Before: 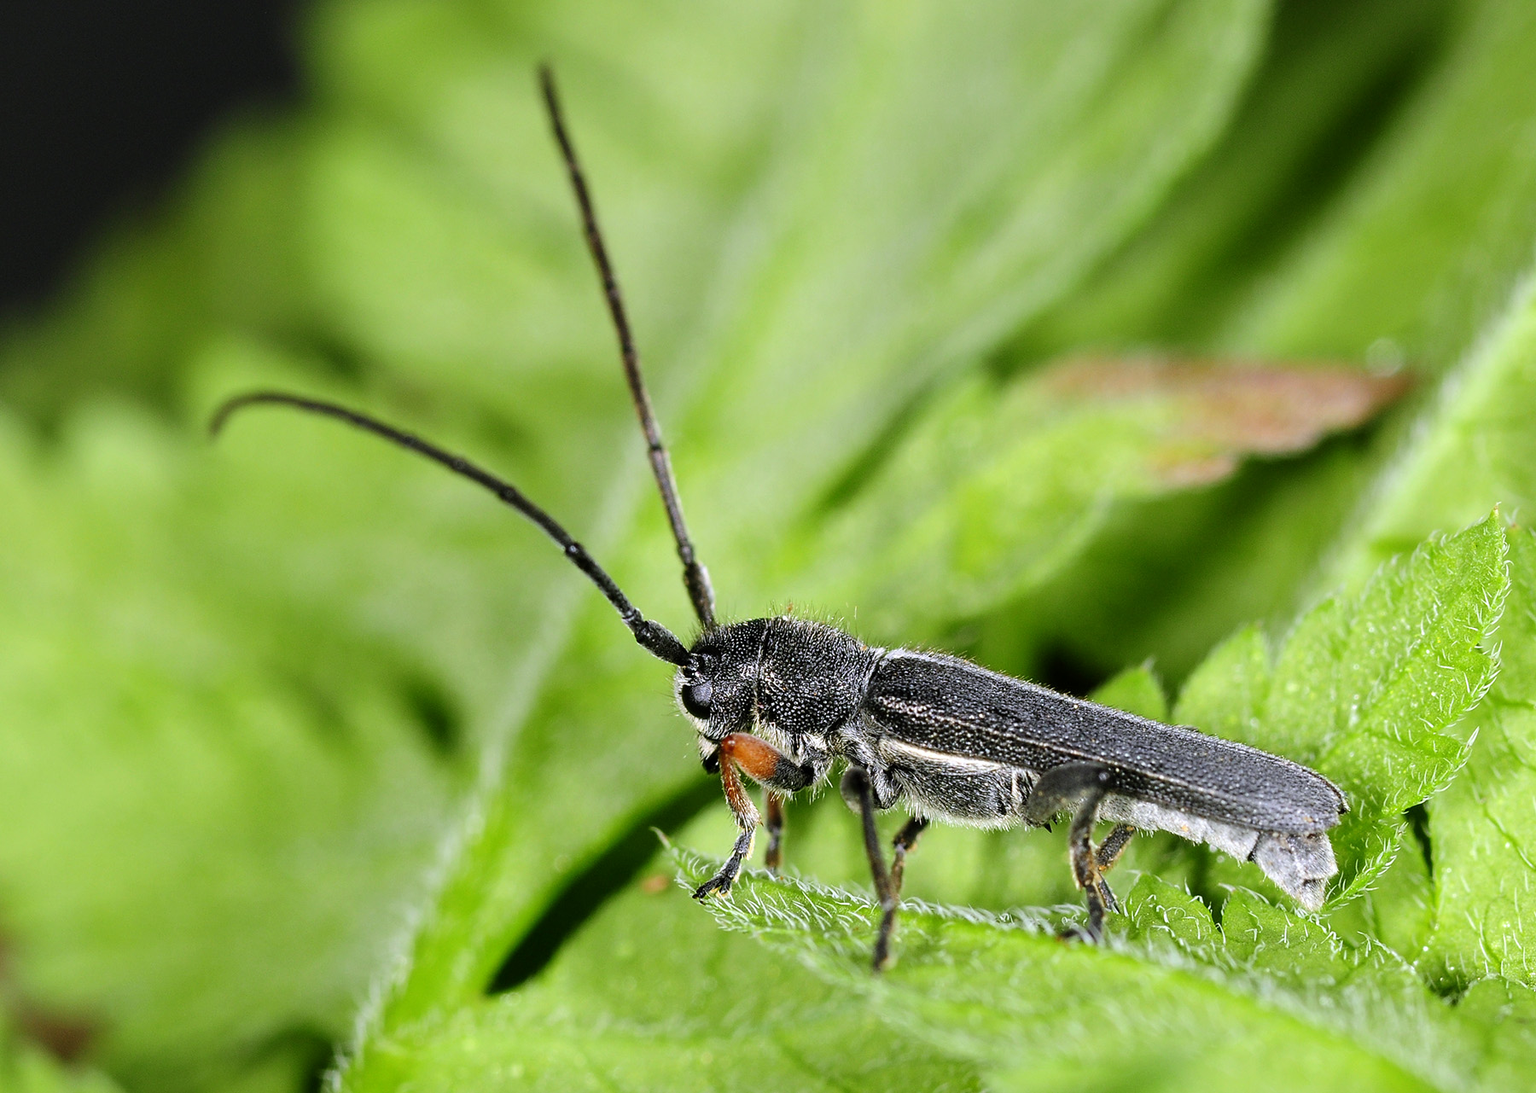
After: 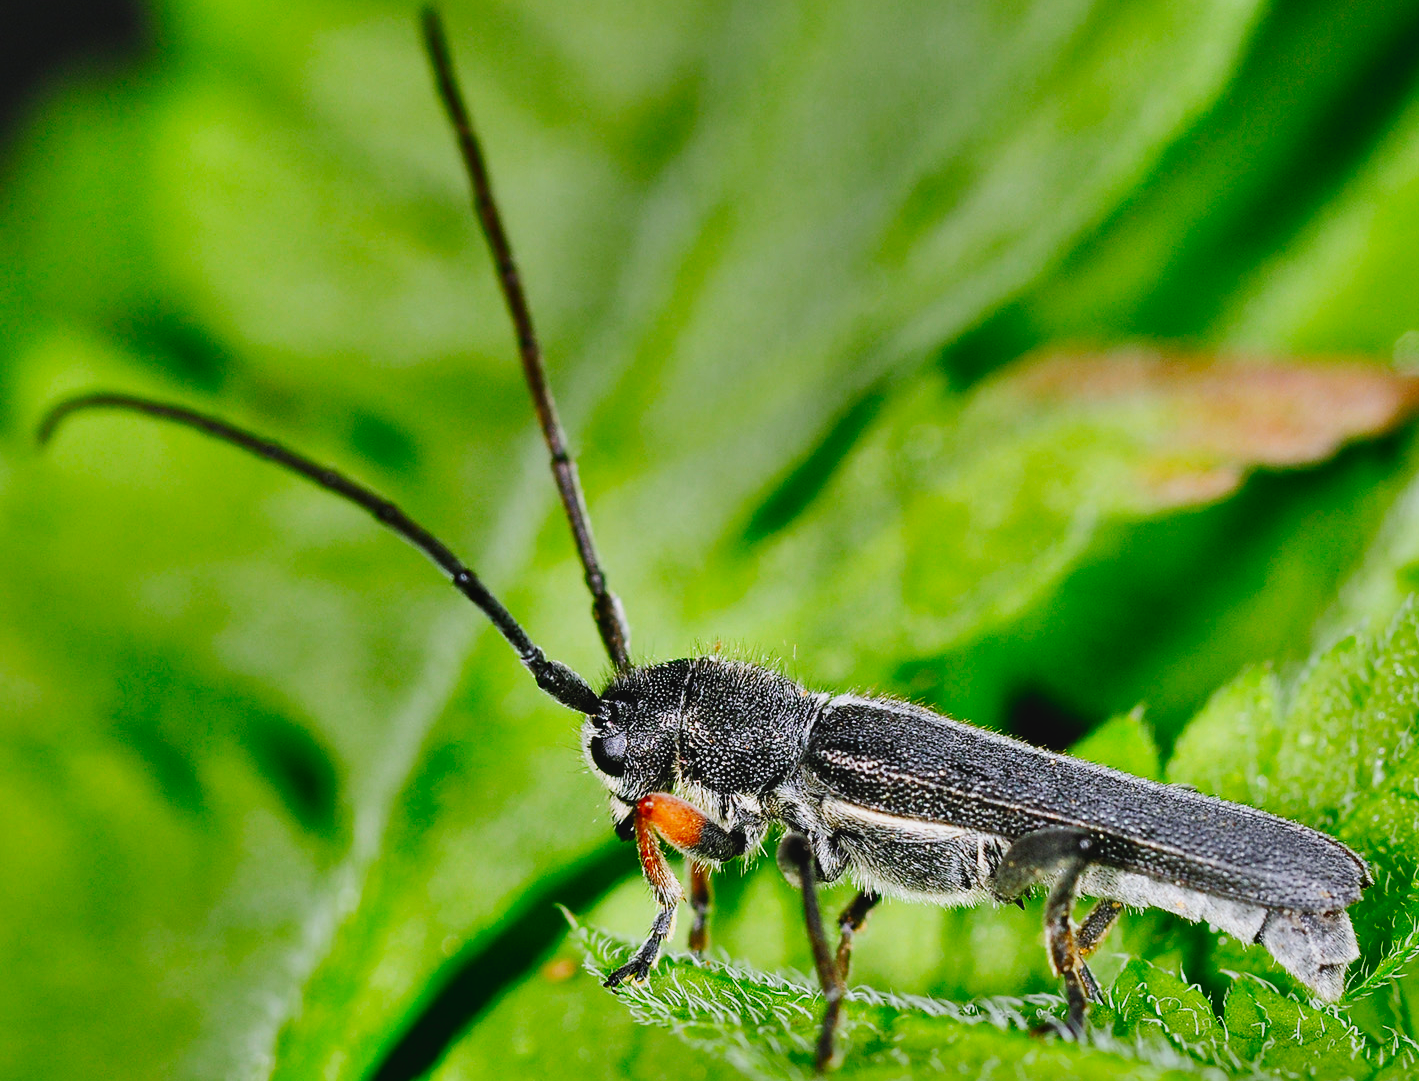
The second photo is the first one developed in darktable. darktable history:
tone curve: curves: ch0 [(0, 0) (0.078, 0.052) (0.236, 0.22) (0.427, 0.472) (0.508, 0.586) (0.654, 0.742) (0.793, 0.851) (0.994, 0.974)]; ch1 [(0, 0) (0.161, 0.092) (0.35, 0.33) (0.392, 0.392) (0.456, 0.456) (0.505, 0.502) (0.537, 0.518) (0.553, 0.534) (0.602, 0.579) (0.718, 0.718) (1, 1)]; ch2 [(0, 0) (0.346, 0.362) (0.411, 0.412) (0.502, 0.502) (0.531, 0.521) (0.586, 0.59) (0.621, 0.604) (1, 1)], preserve colors none
crop: left 11.587%, top 5.202%, right 9.571%, bottom 10.4%
contrast brightness saturation: contrast -0.125
shadows and highlights: shadows 24.24, highlights -78.86, soften with gaussian
